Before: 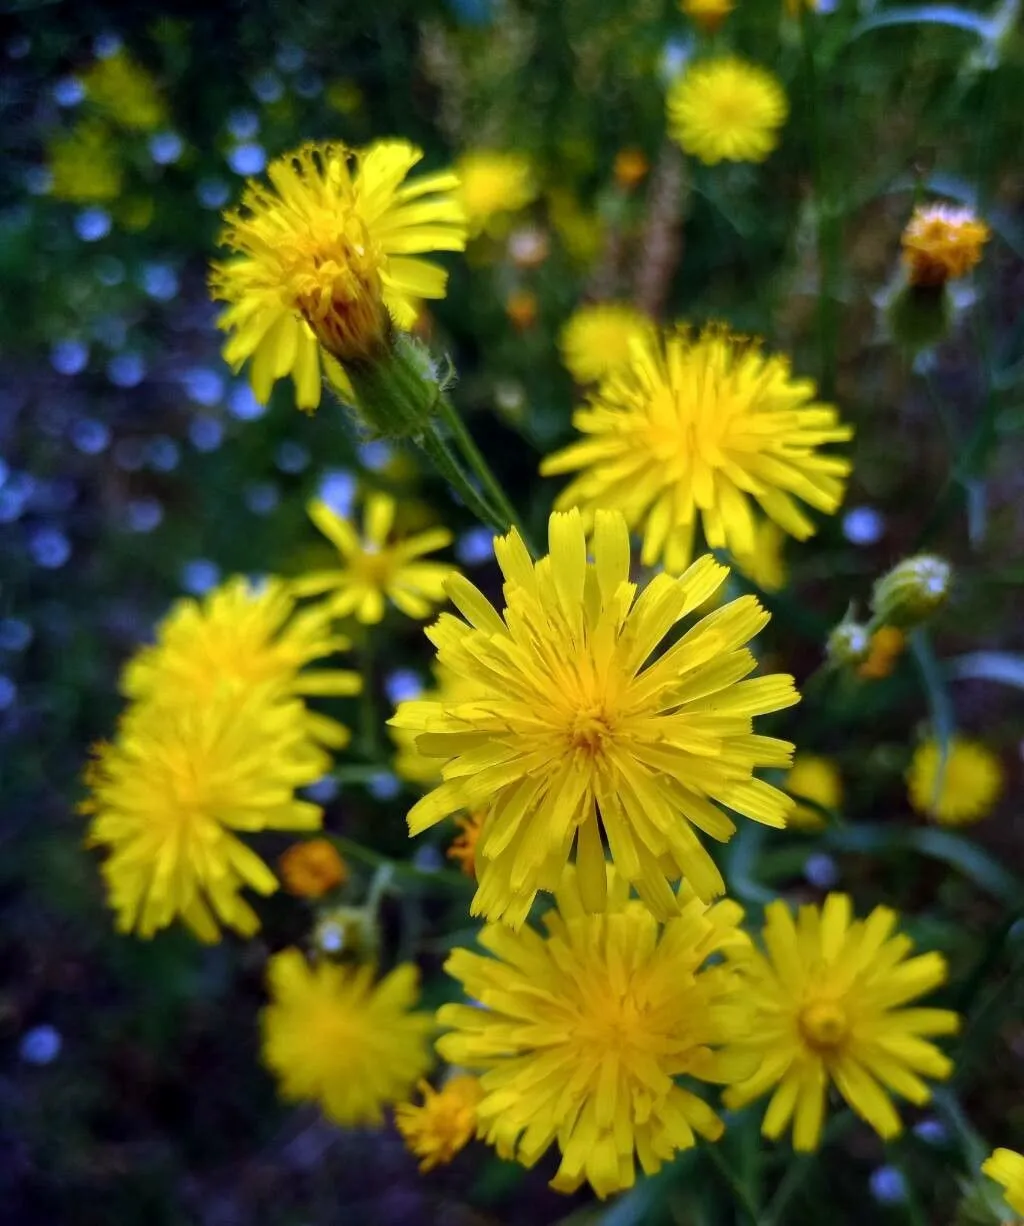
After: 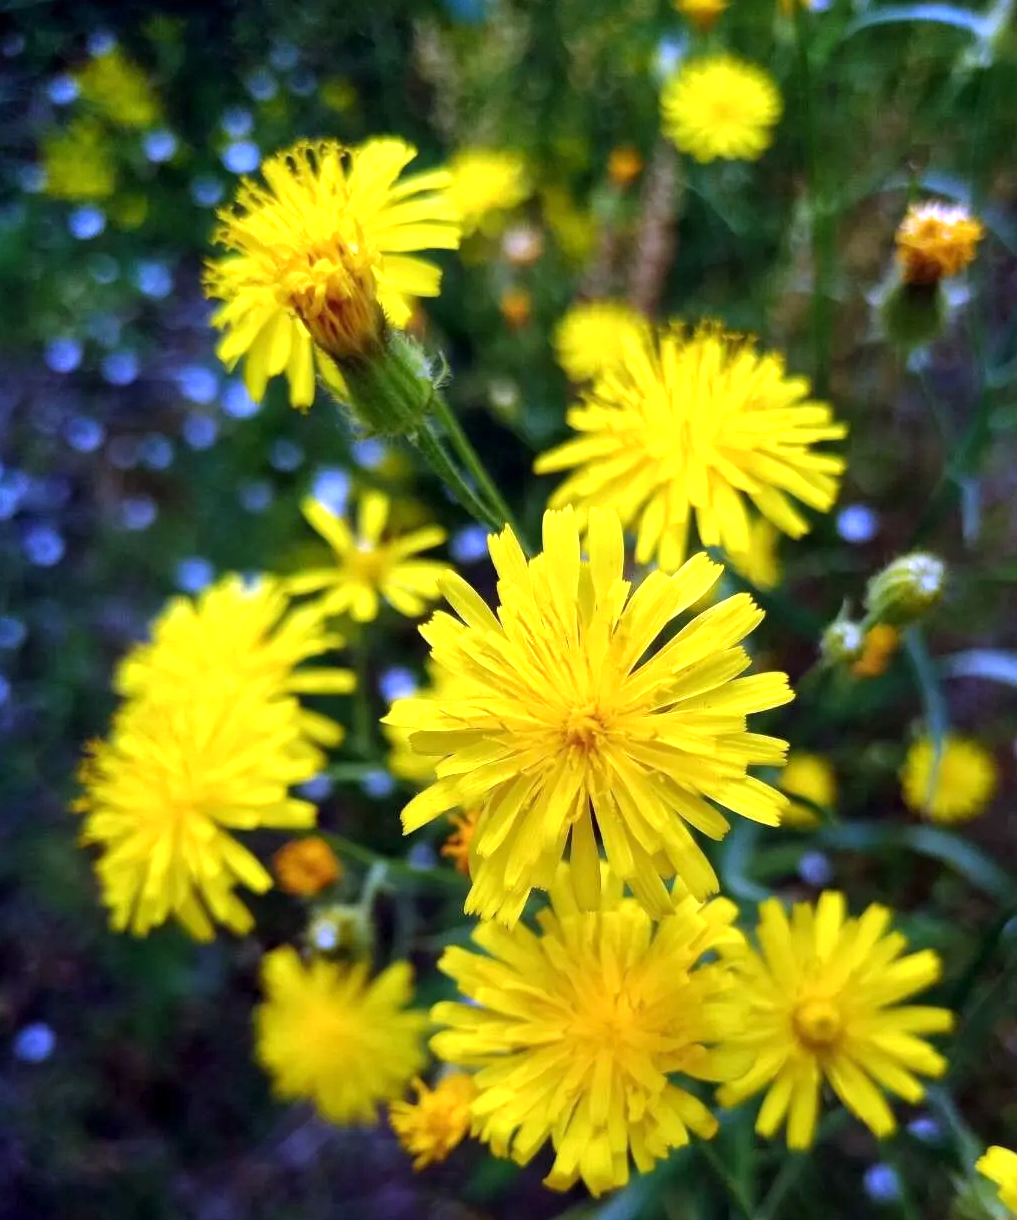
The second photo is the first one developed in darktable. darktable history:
crop and rotate: left 0.614%, top 0.179%, bottom 0.309%
exposure: exposure 0.766 EV, compensate highlight preservation false
